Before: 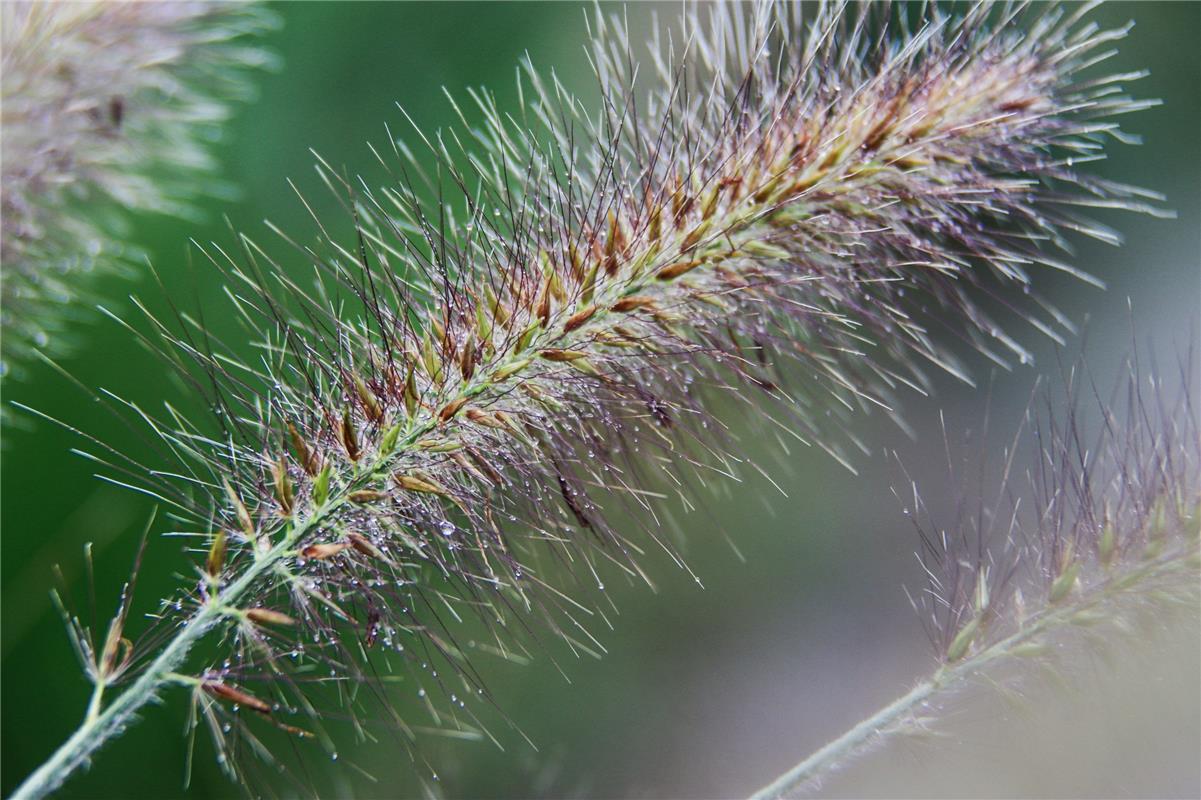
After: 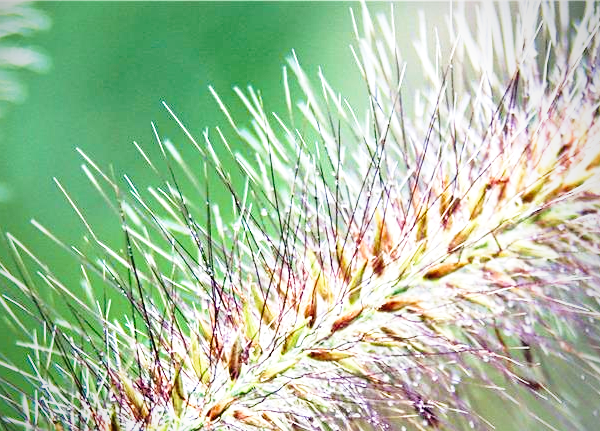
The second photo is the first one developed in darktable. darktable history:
sharpen: amount 0.2
exposure: black level correction 0.001, exposure 0.5 EV, compensate highlight preservation false
crop: left 19.413%, right 30.59%, bottom 46.062%
vignetting: fall-off start 74.58%, fall-off radius 66.17%, brightness -0.586, saturation -0.109
tone equalizer: -8 EV -0.448 EV, -7 EV -0.41 EV, -6 EV -0.366 EV, -5 EV -0.231 EV, -3 EV 0.213 EV, -2 EV 0.304 EV, -1 EV 0.402 EV, +0 EV 0.426 EV
base curve: curves: ch0 [(0, 0) (0.028, 0.03) (0.121, 0.232) (0.46, 0.748) (0.859, 0.968) (1, 1)], preserve colors none
velvia: on, module defaults
